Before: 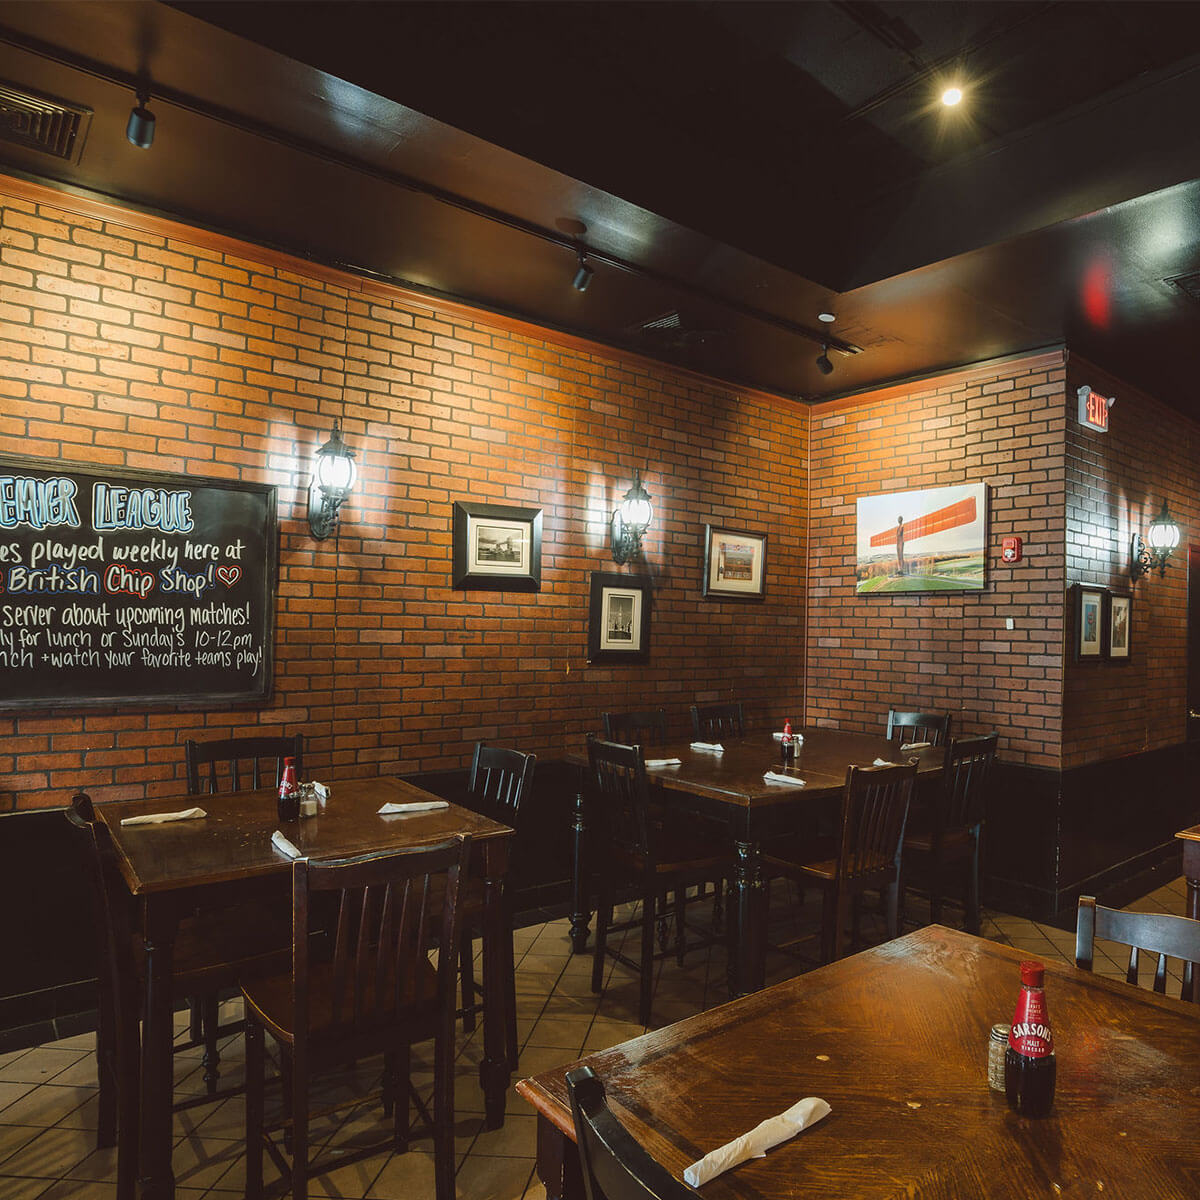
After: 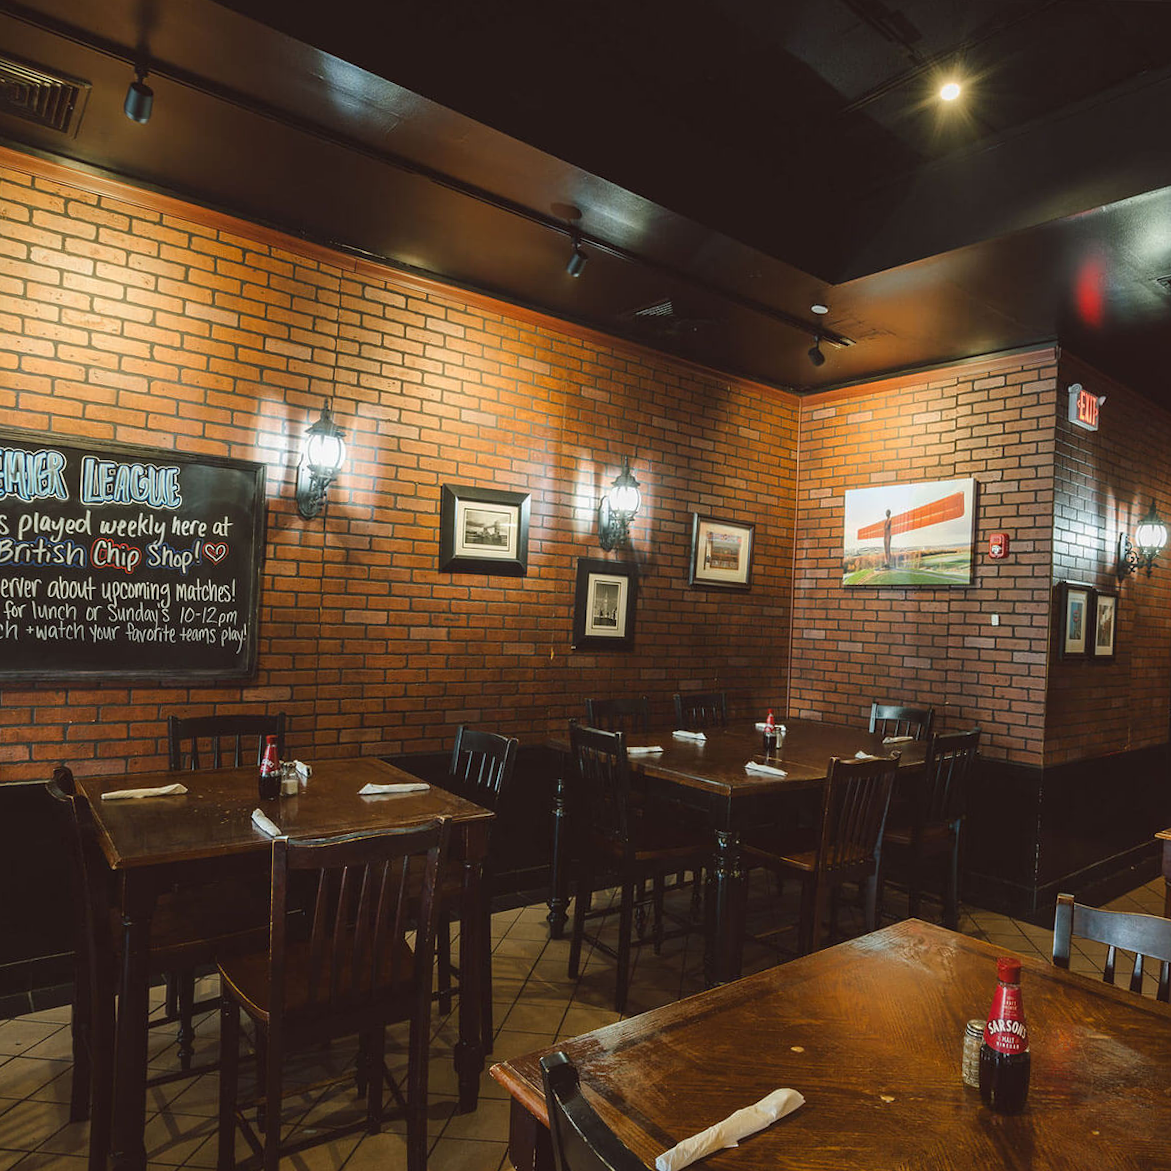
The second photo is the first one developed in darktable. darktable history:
crop and rotate: angle -1.41°
